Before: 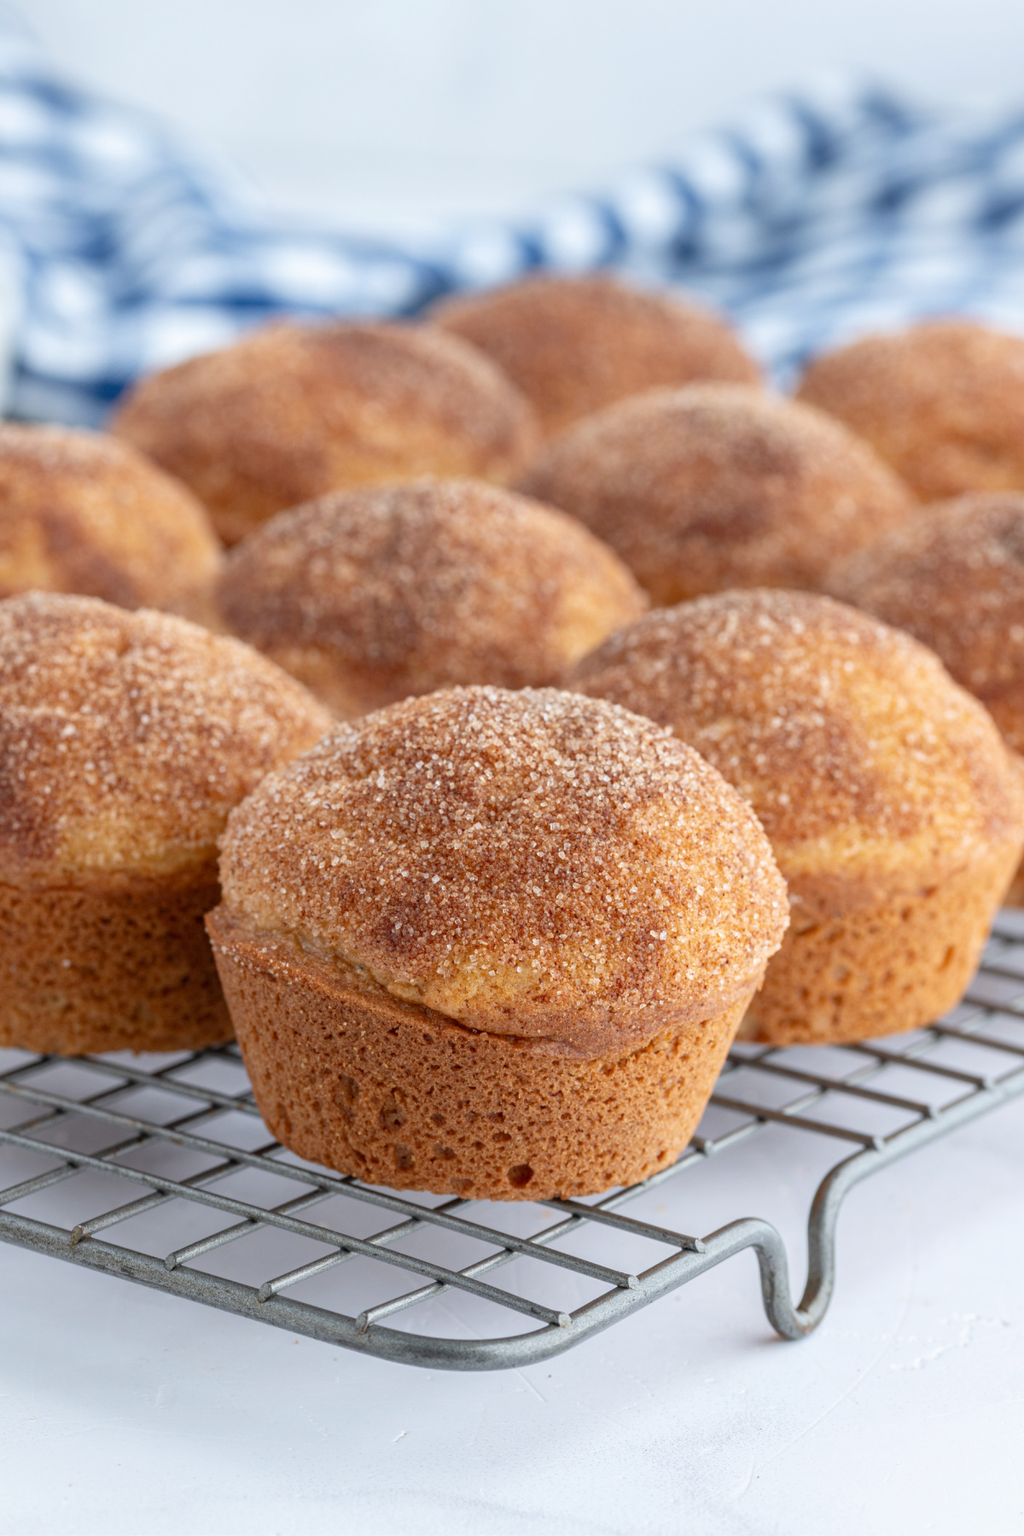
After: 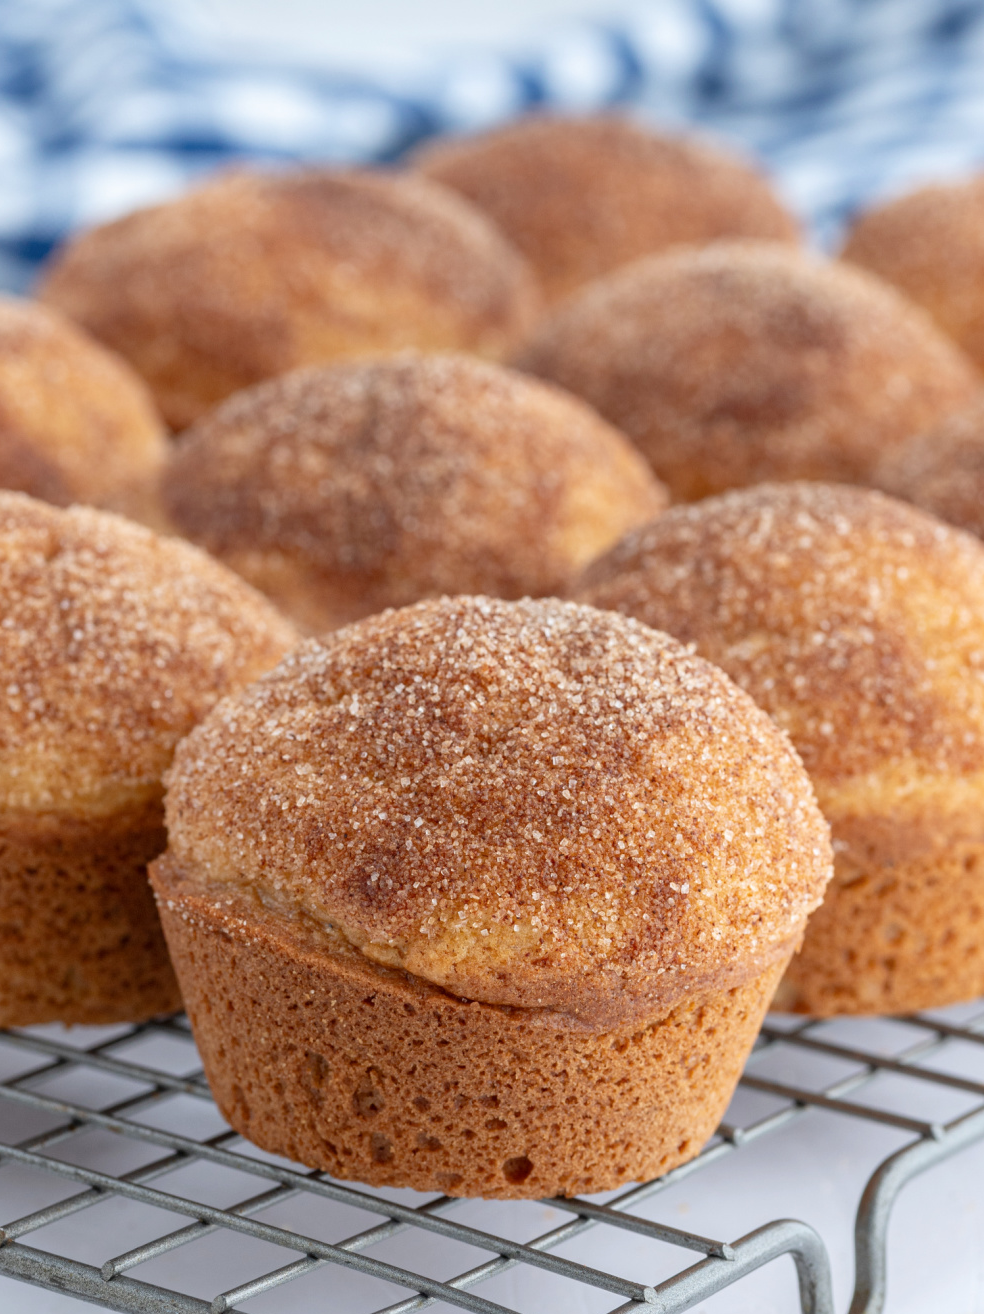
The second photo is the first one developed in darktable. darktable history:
contrast equalizer: y [[0.5 ×6], [0.5 ×6], [0.5, 0.5, 0.501, 0.545, 0.707, 0.863], [0 ×6], [0 ×6]]
crop: left 7.731%, top 11.566%, right 10.186%, bottom 15.411%
